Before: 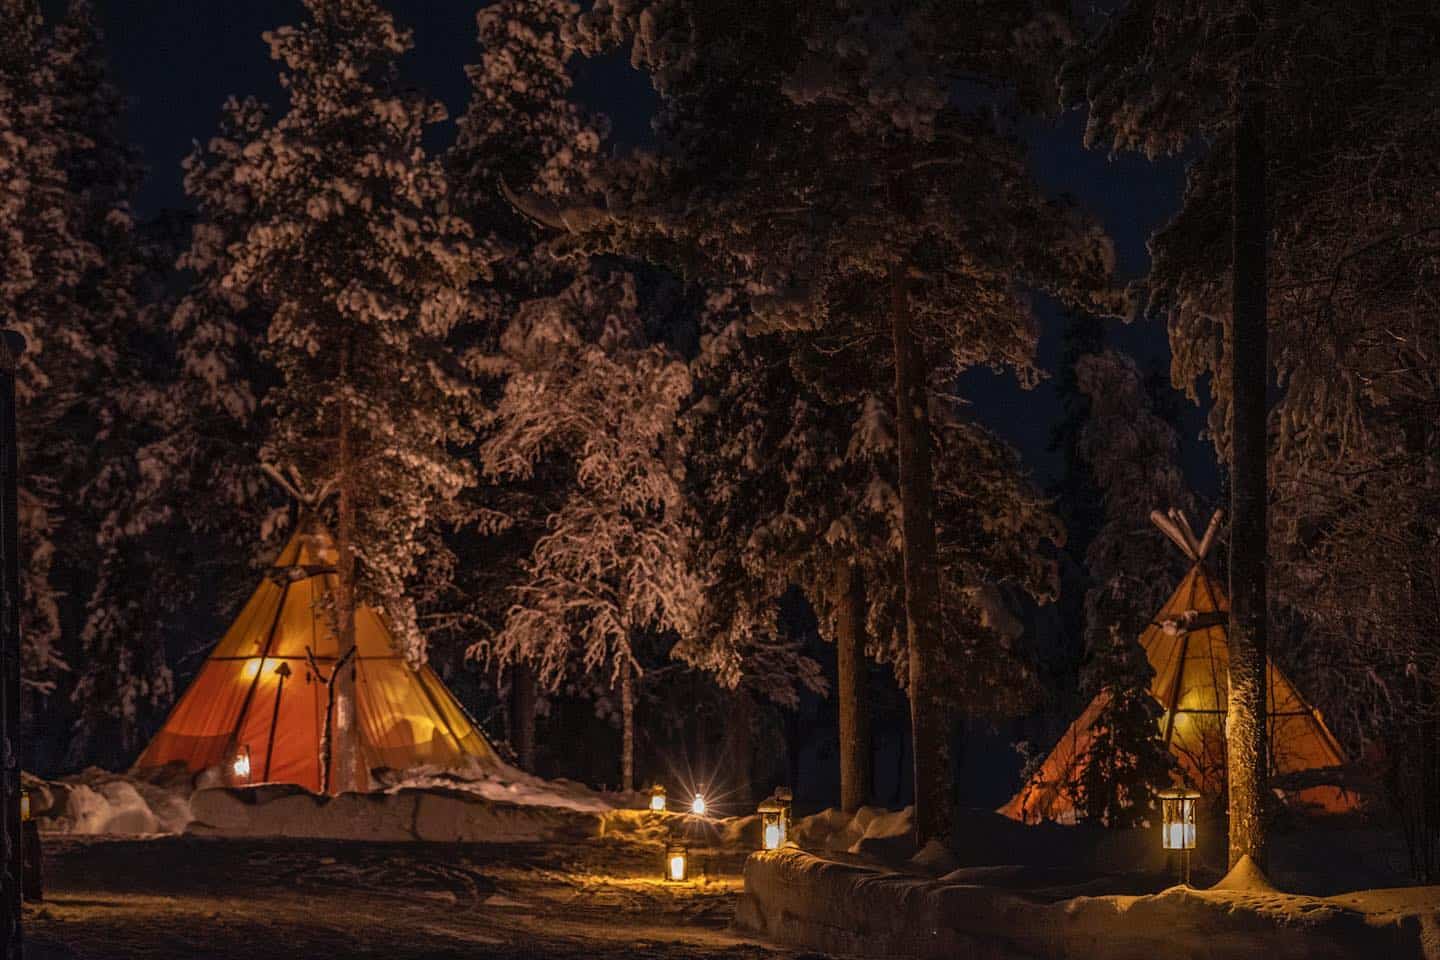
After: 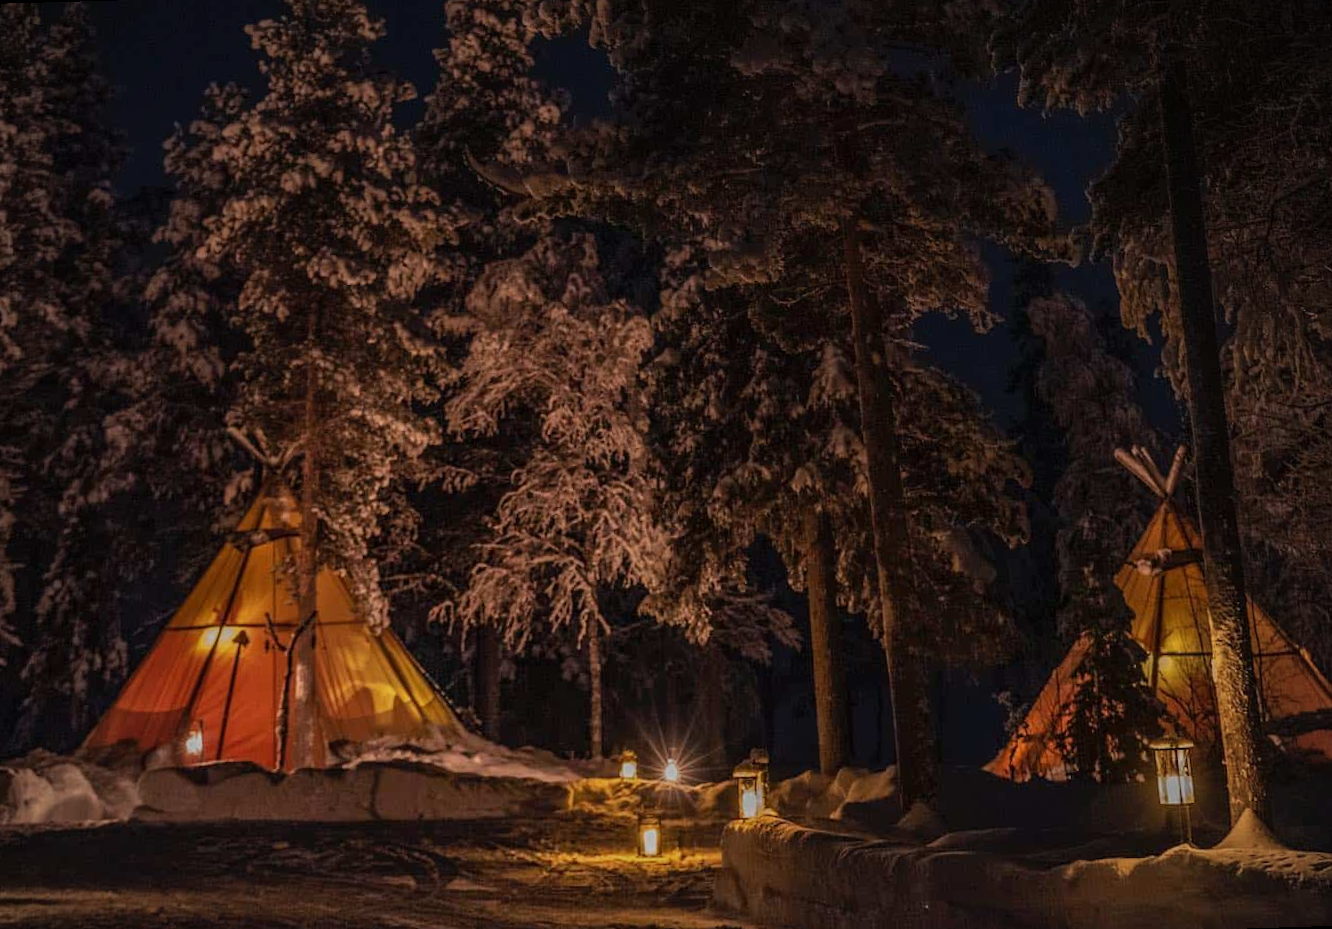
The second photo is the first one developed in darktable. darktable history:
tone equalizer: -8 EV -0.002 EV, -7 EV 0.005 EV, -6 EV -0.008 EV, -5 EV 0.007 EV, -4 EV -0.042 EV, -3 EV -0.233 EV, -2 EV -0.662 EV, -1 EV -0.983 EV, +0 EV -0.969 EV, smoothing diameter 2%, edges refinement/feathering 20, mask exposure compensation -1.57 EV, filter diffusion 5
vignetting: fall-off radius 81.94%
rotate and perspective: rotation -1.68°, lens shift (vertical) -0.146, crop left 0.049, crop right 0.912, crop top 0.032, crop bottom 0.96
